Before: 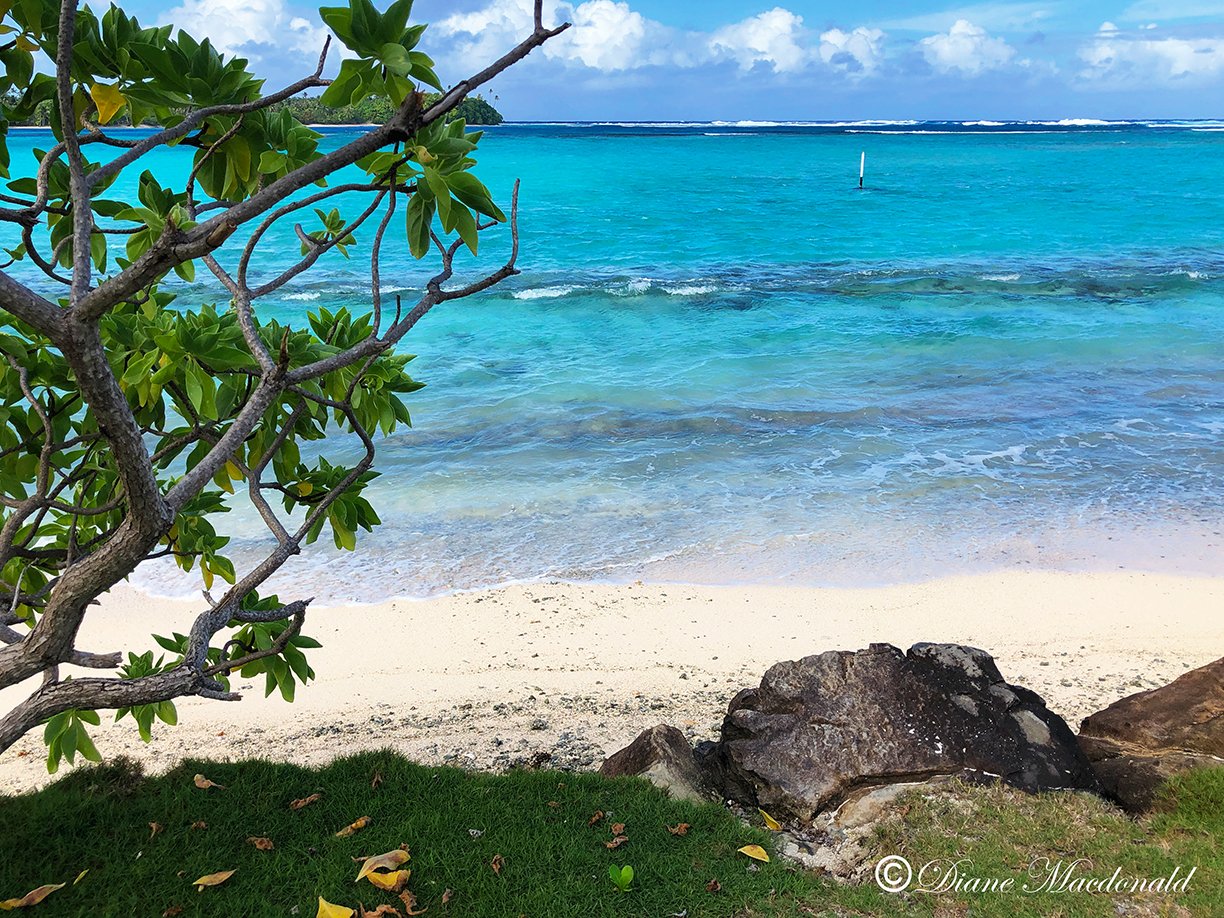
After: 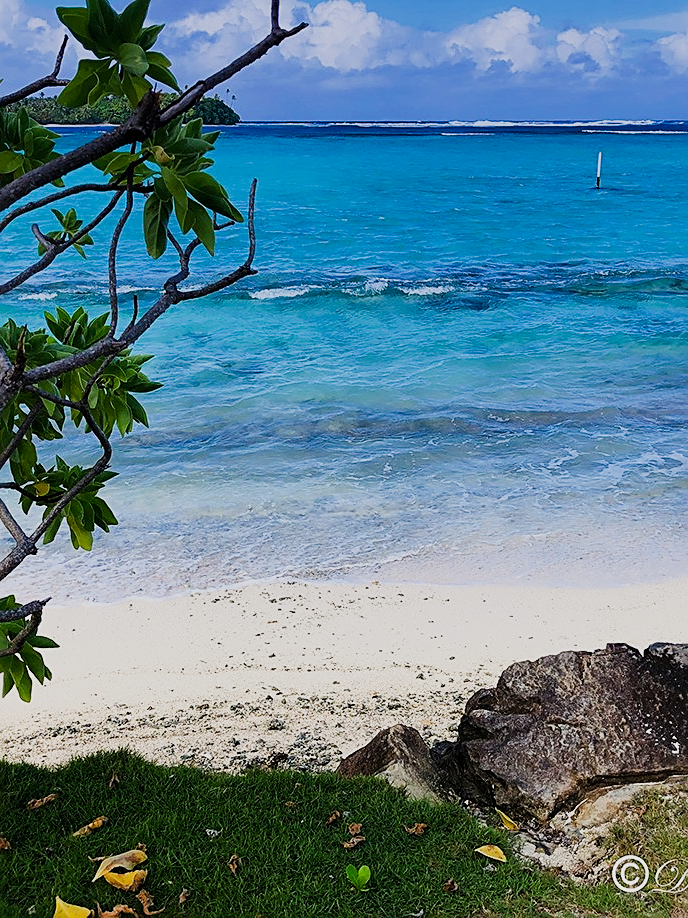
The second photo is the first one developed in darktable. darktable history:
sharpen: on, module defaults
crop: left 21.496%, right 22.254%
graduated density: hue 238.83°, saturation 50%
sigmoid: on, module defaults
